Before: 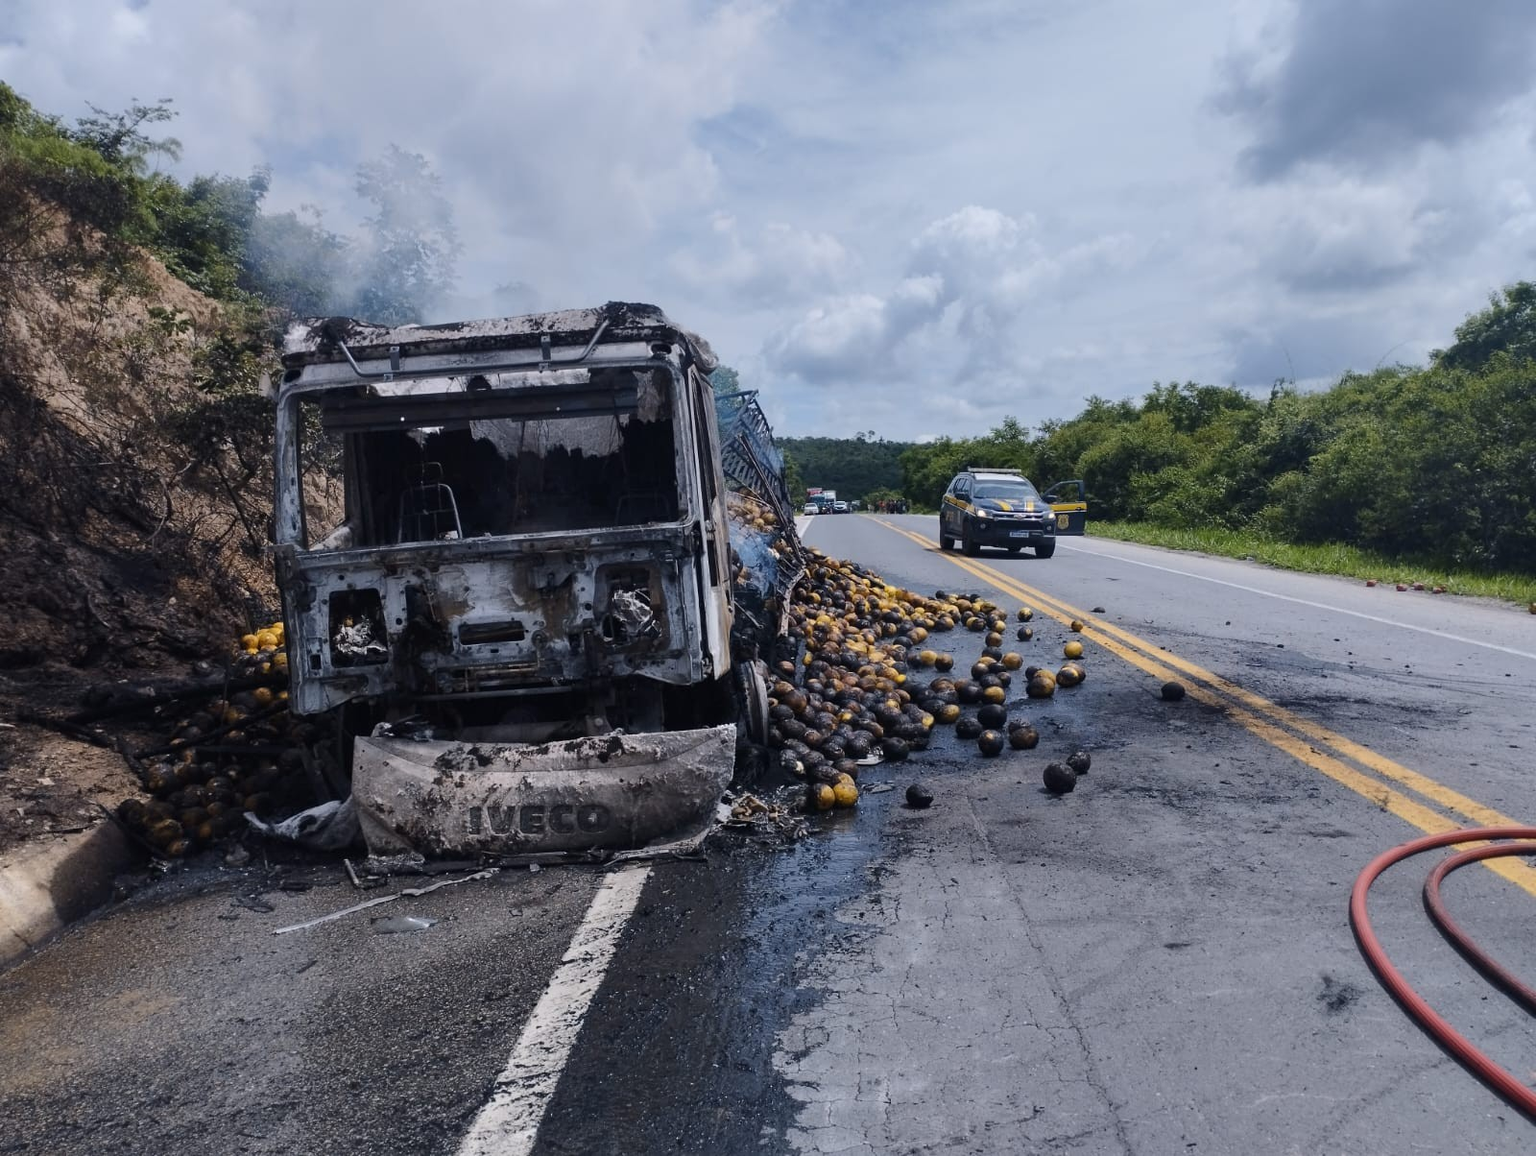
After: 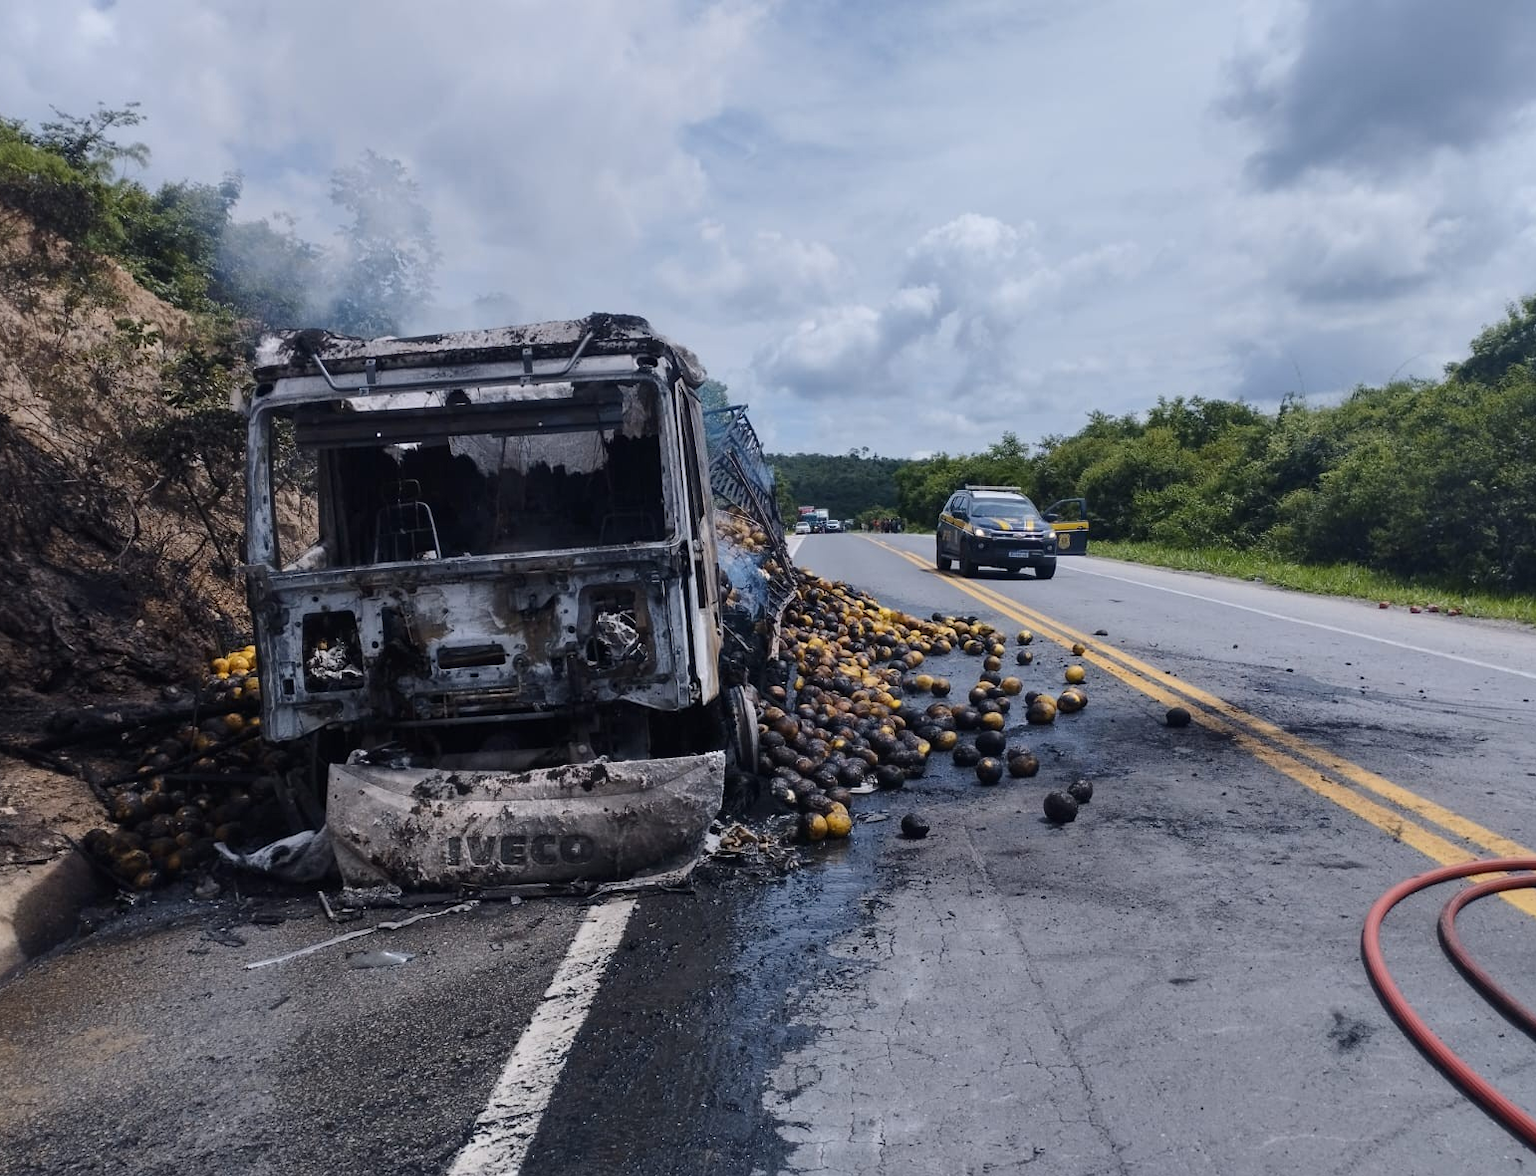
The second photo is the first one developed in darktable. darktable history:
local contrast: mode bilateral grid, contrast 15, coarseness 36, detail 106%, midtone range 0.2
crop and rotate: left 2.54%, right 1.047%, bottom 1.899%
